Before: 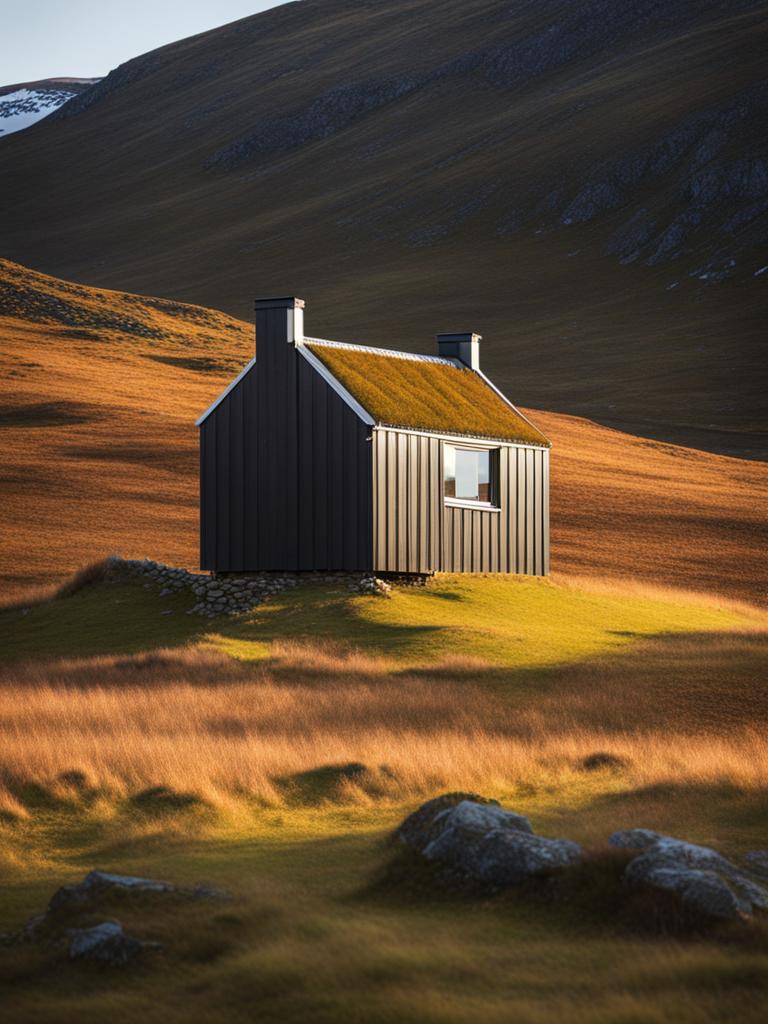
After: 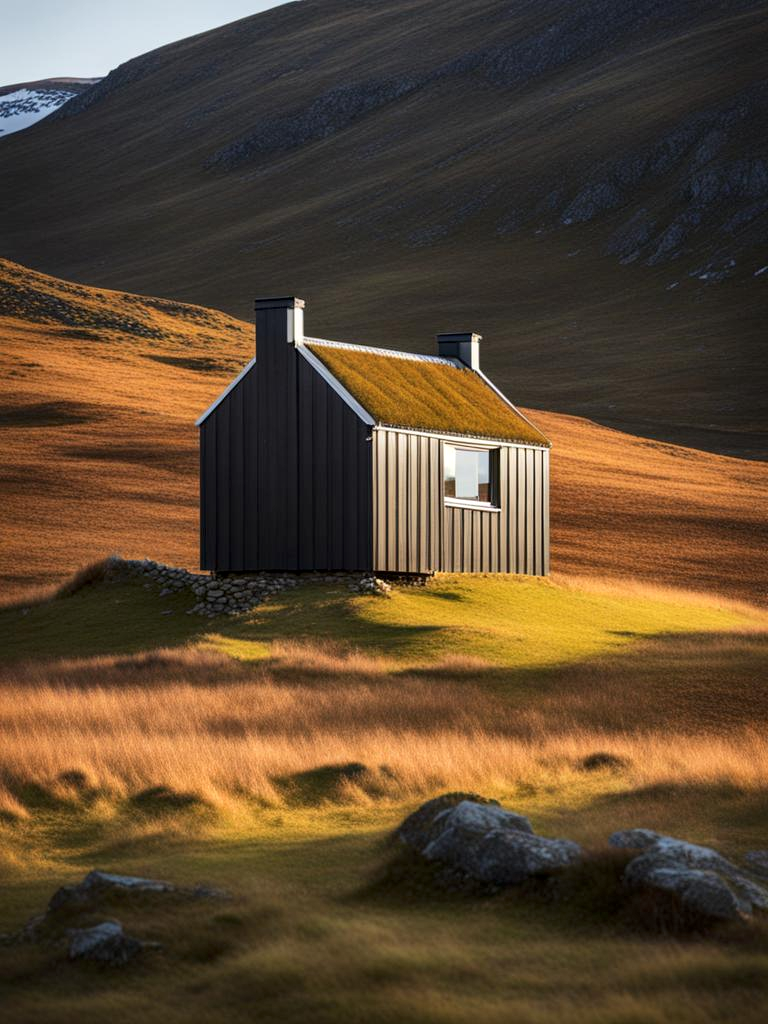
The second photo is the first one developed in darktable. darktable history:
local contrast: mode bilateral grid, contrast 19, coarseness 50, detail 138%, midtone range 0.2
